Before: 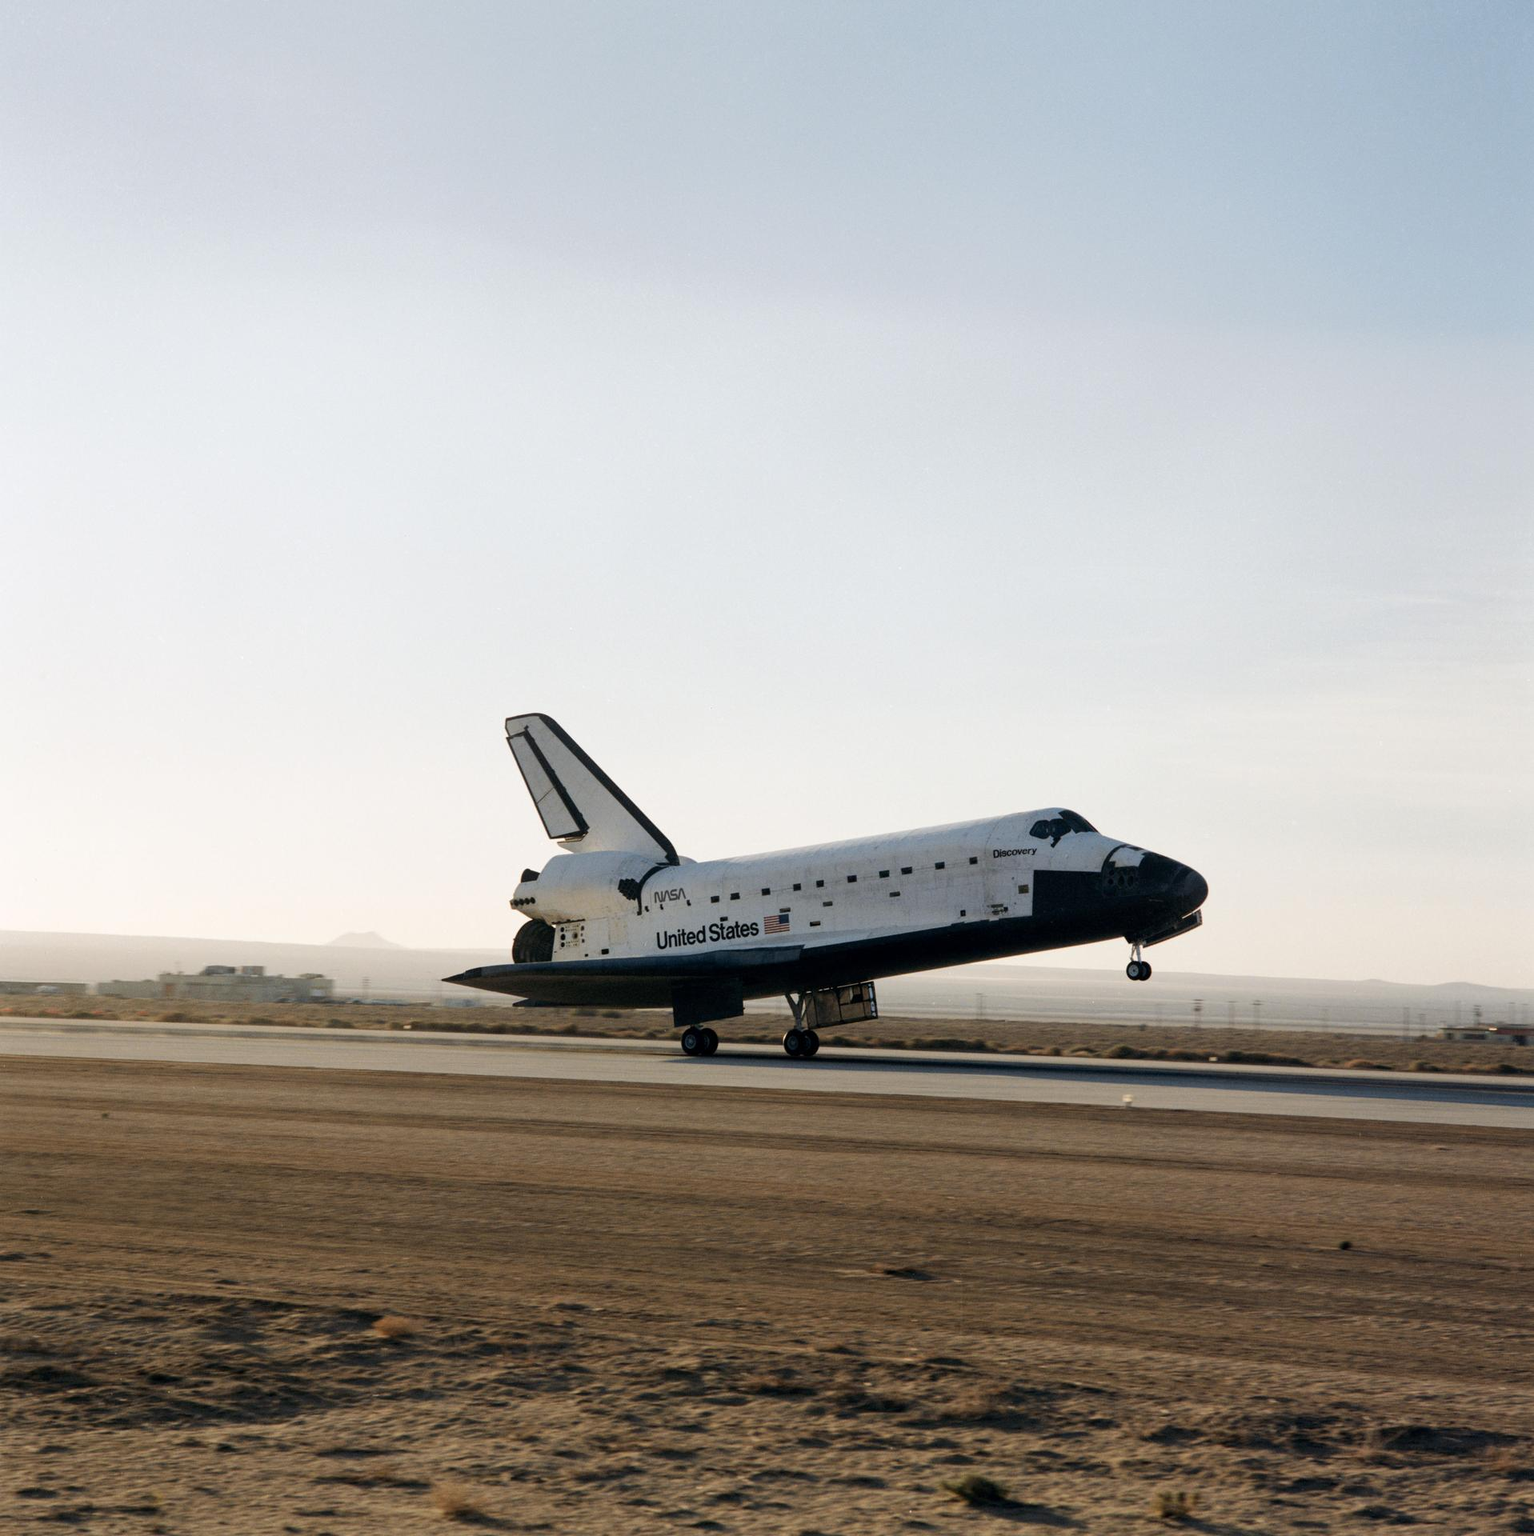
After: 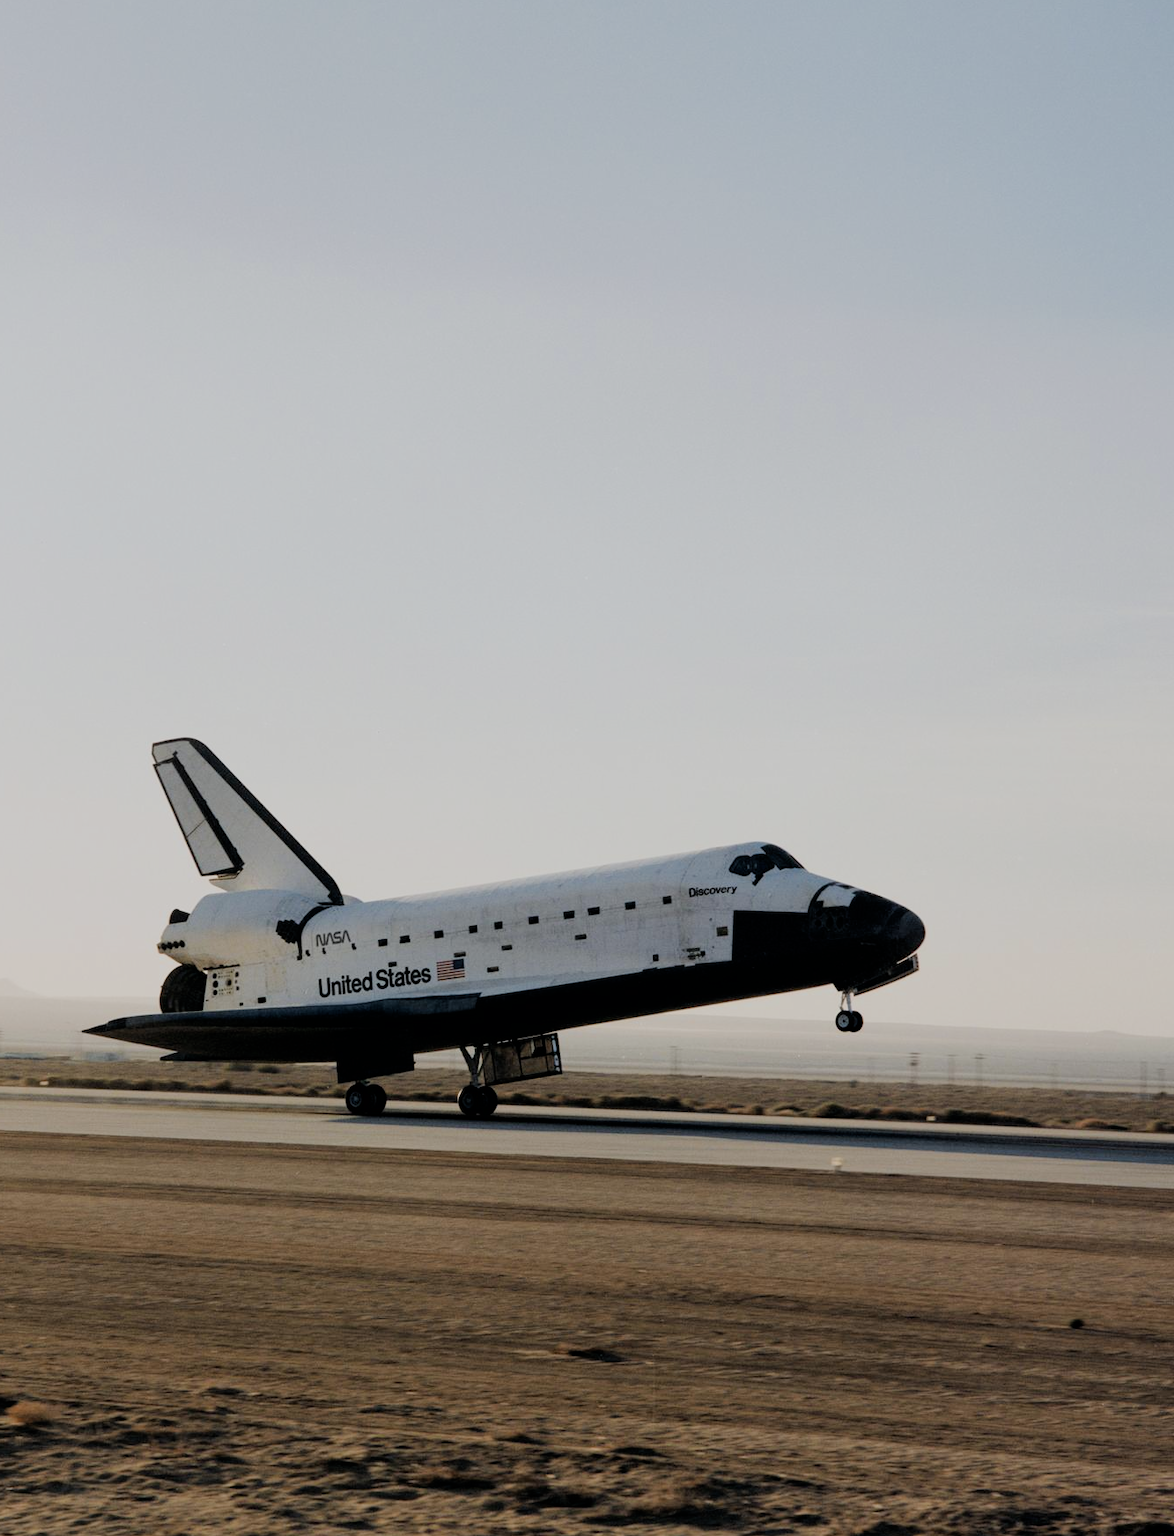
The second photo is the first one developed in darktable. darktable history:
filmic rgb: black relative exposure -6.98 EV, white relative exposure 5.63 EV, hardness 2.86
crop and rotate: left 24.034%, top 2.838%, right 6.406%, bottom 6.299%
